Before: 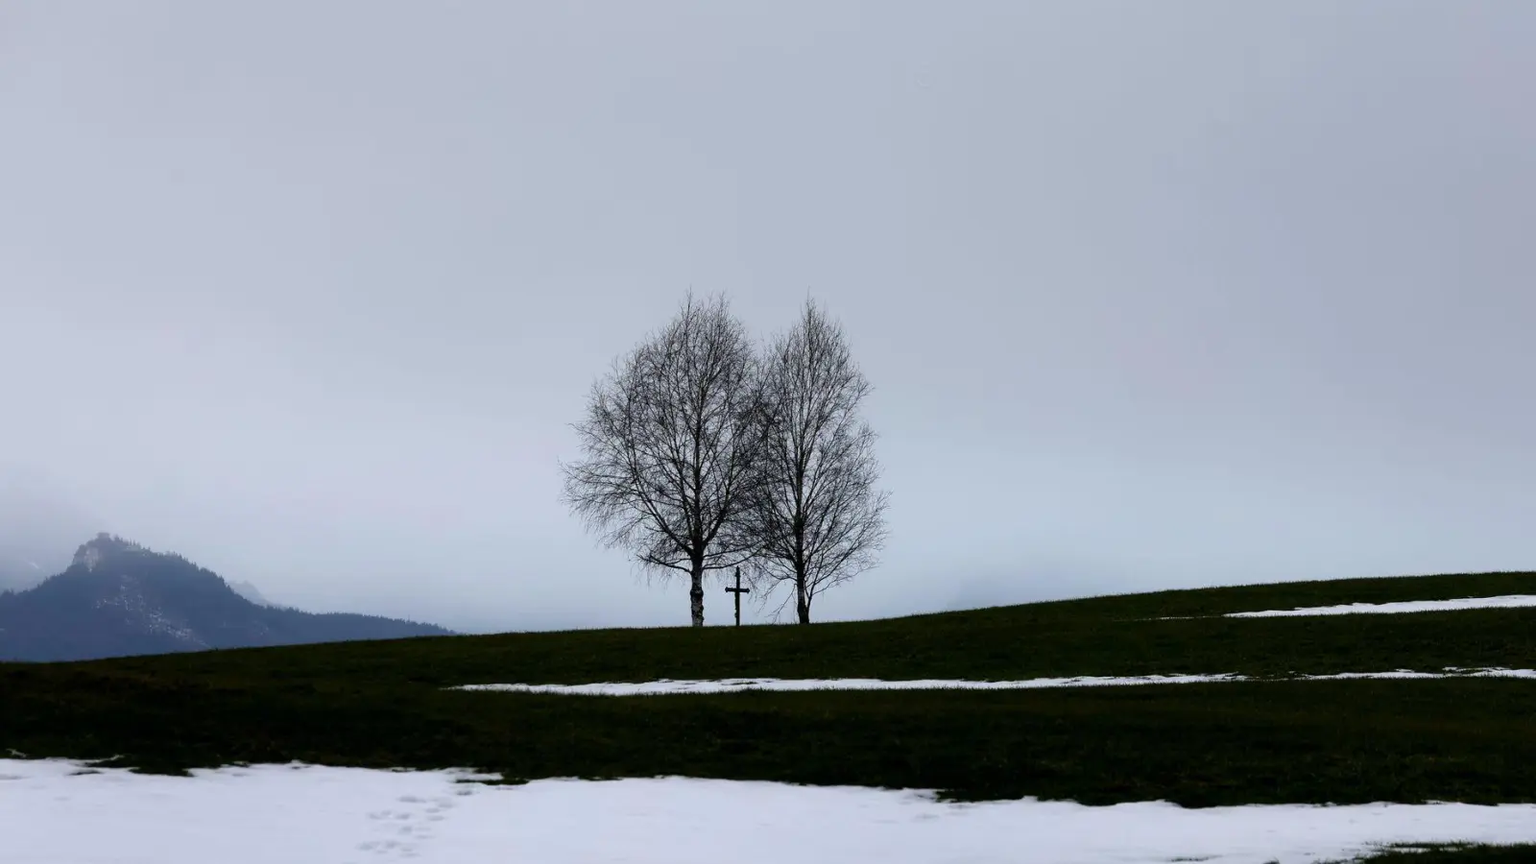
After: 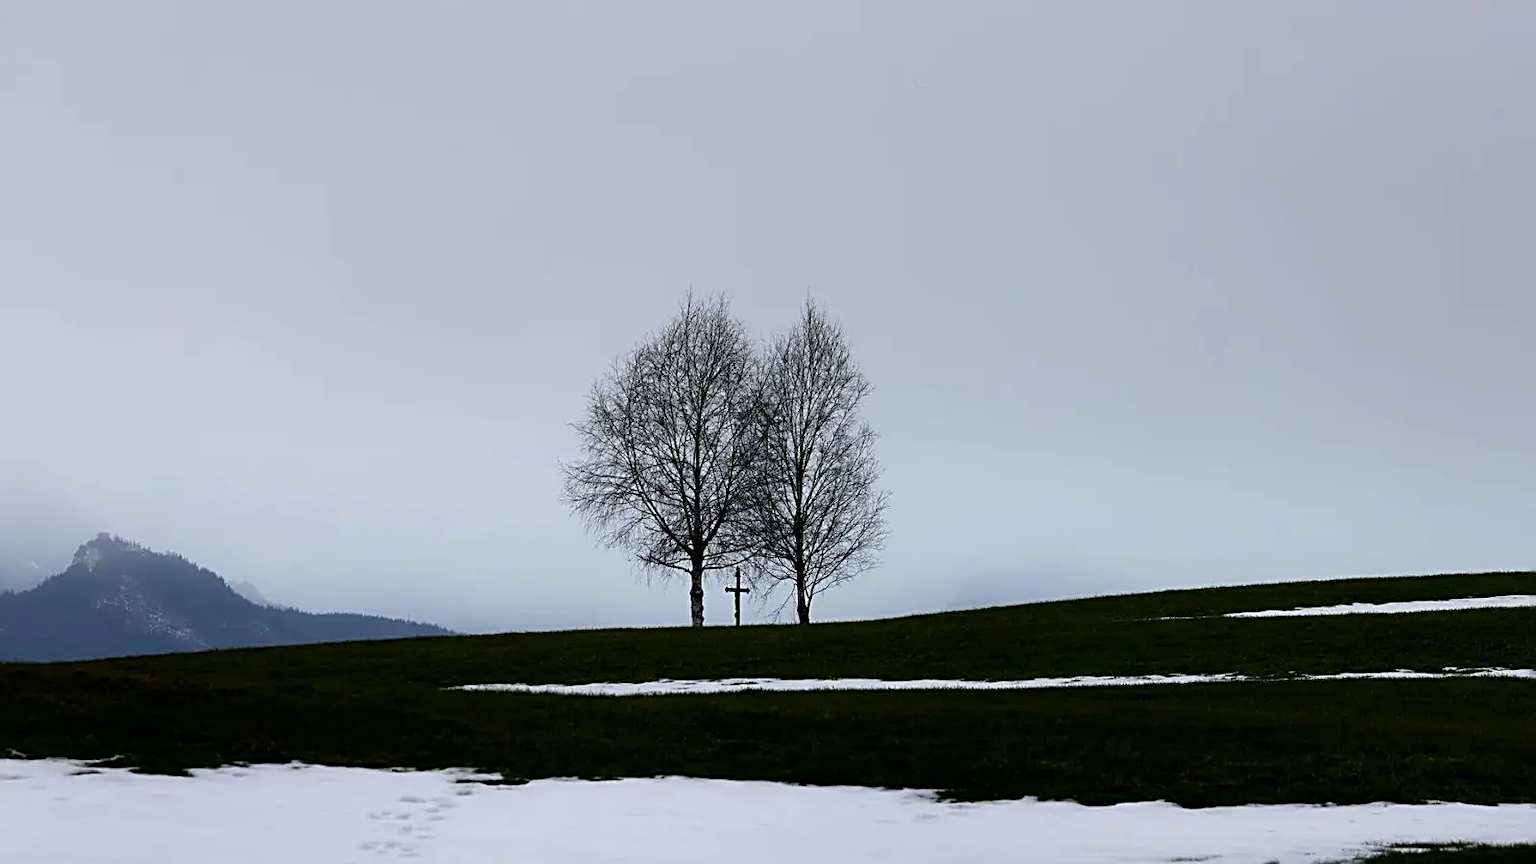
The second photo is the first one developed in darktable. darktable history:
sharpen: radius 2.536, amount 0.624
